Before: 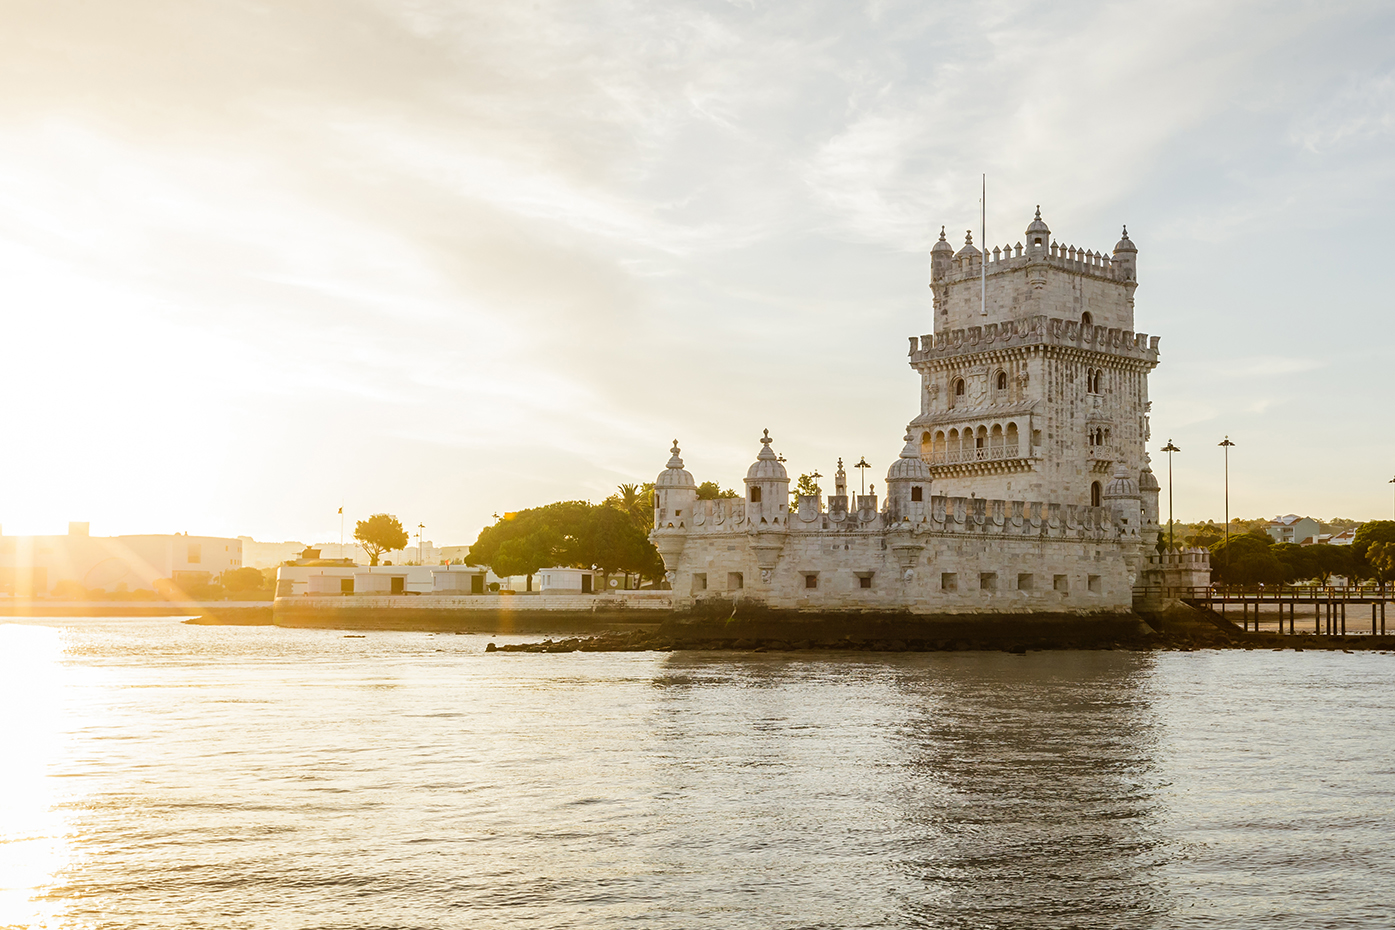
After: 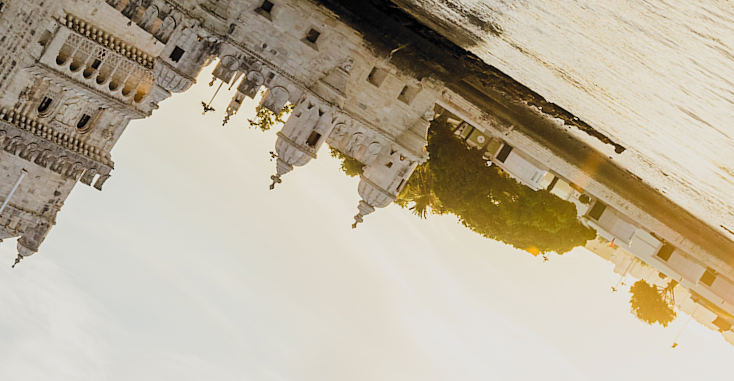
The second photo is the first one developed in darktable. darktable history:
crop and rotate: angle 148.01°, left 9.127%, top 15.686%, right 4.399%, bottom 16.963%
filmic rgb: black relative exposure -5.01 EV, white relative exposure 3.96 EV, hardness 2.89, contrast 1.299, highlights saturation mix -30.93%, color science v6 (2022)
